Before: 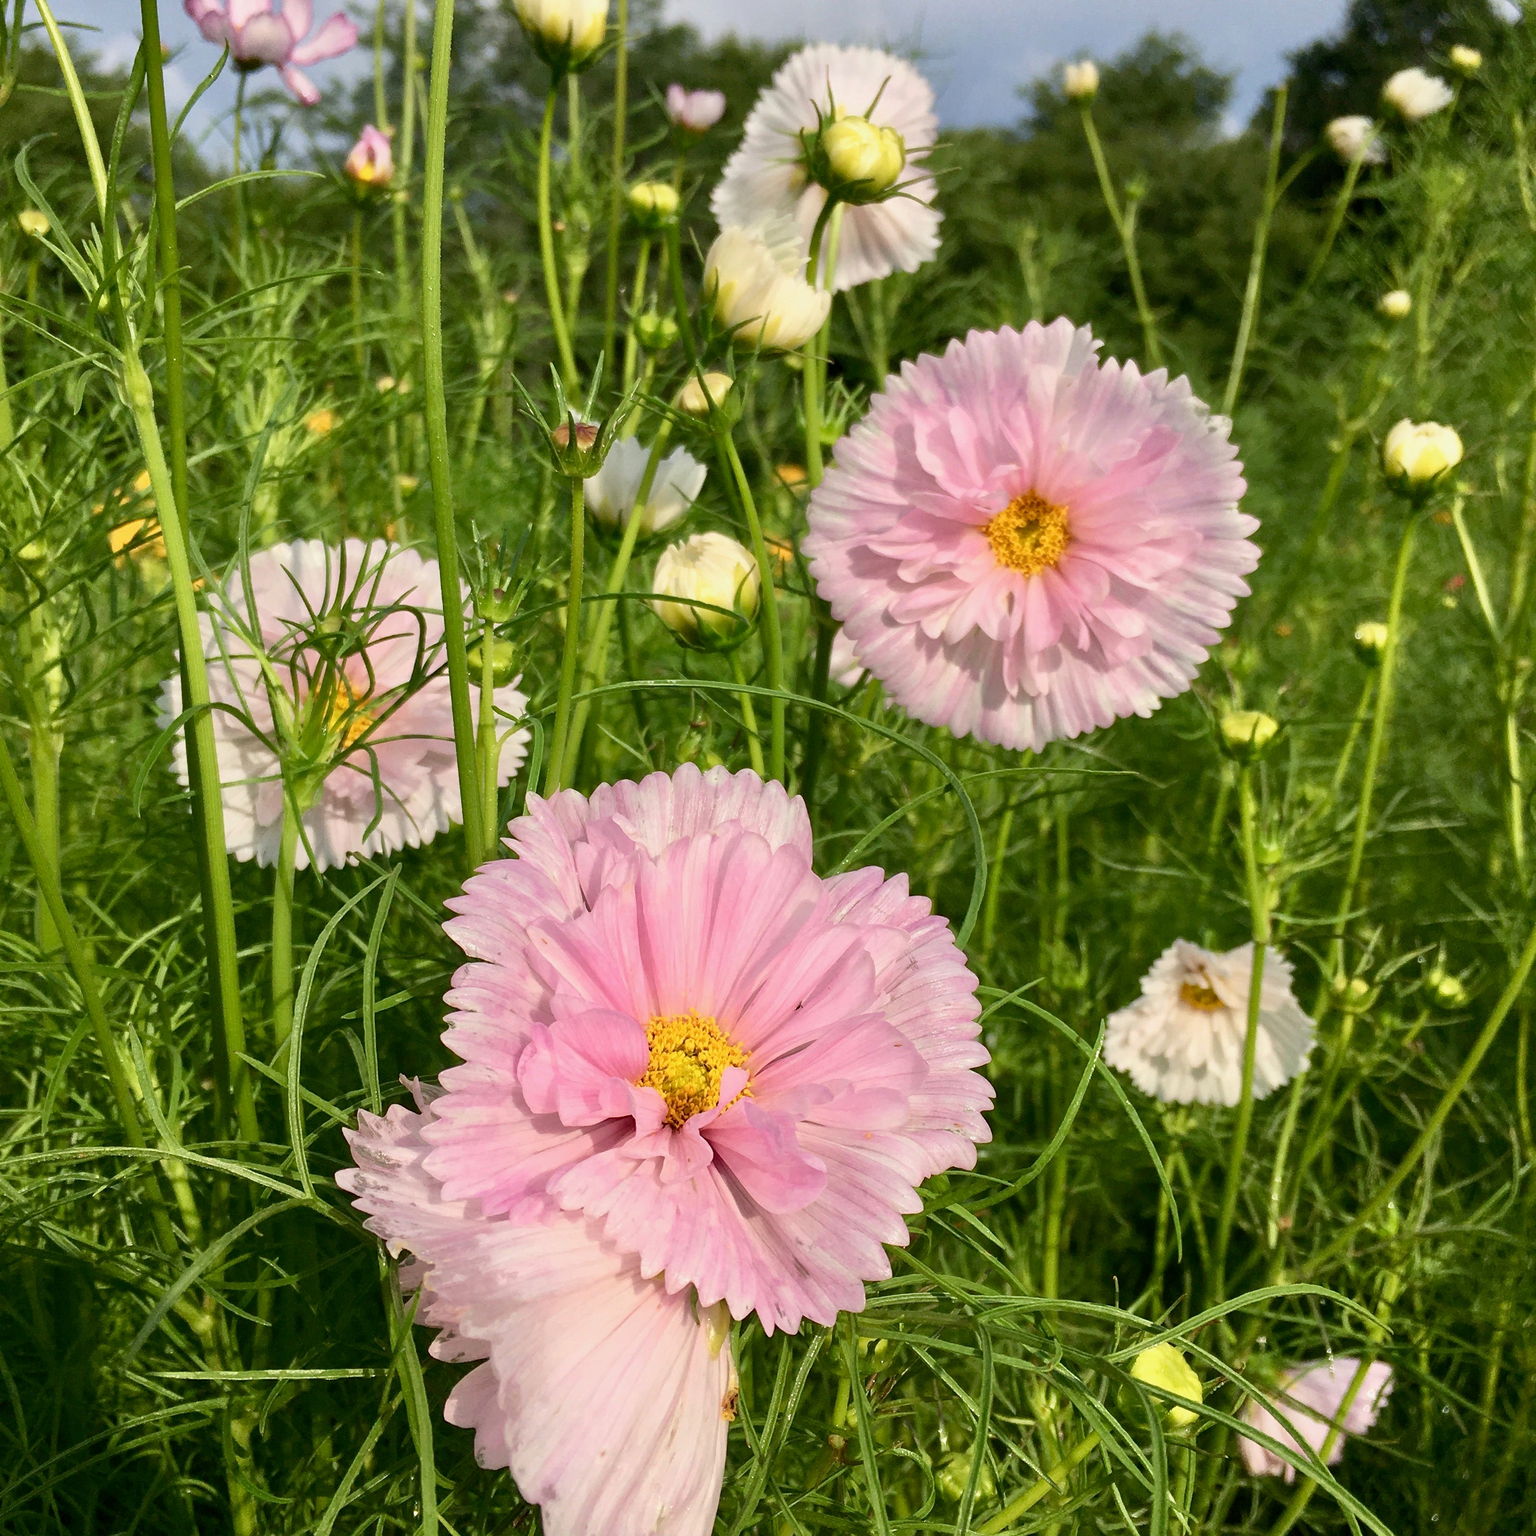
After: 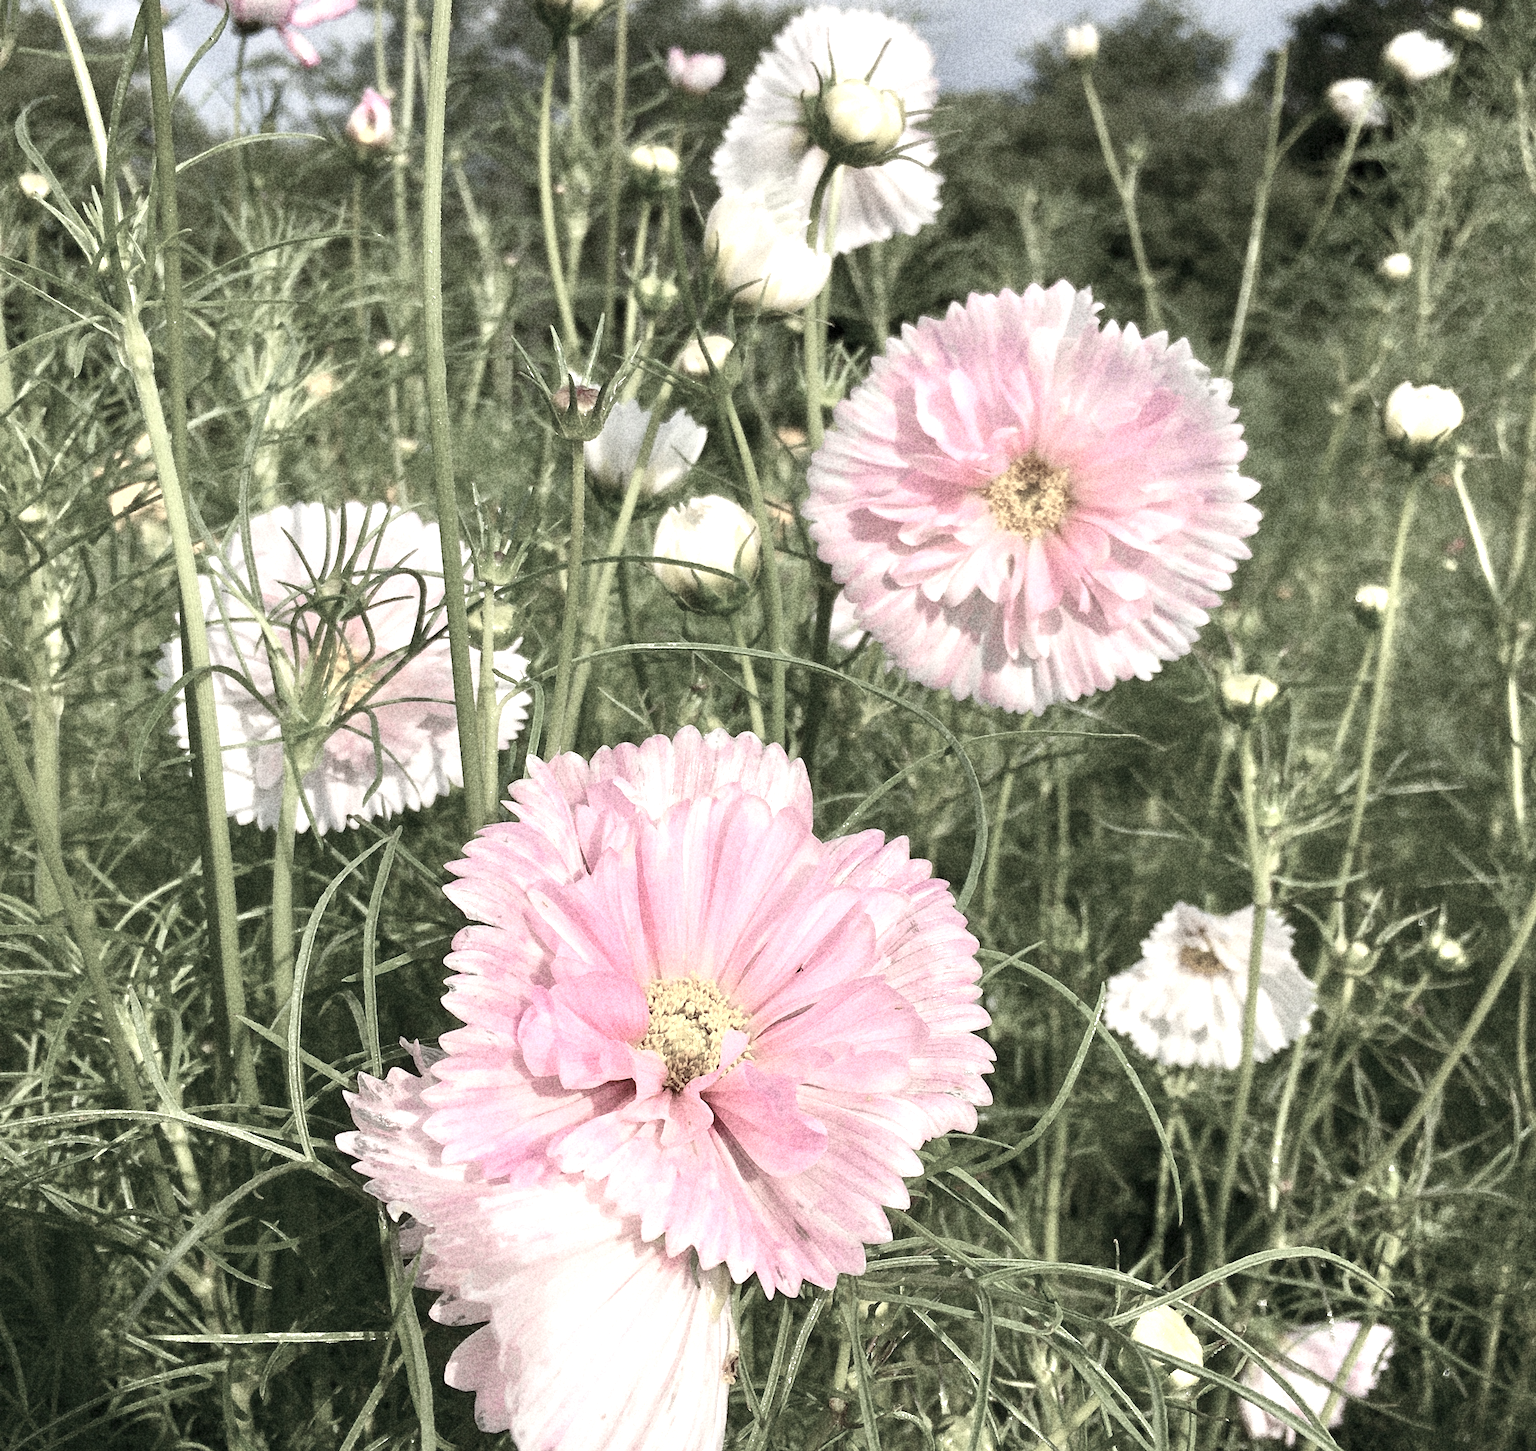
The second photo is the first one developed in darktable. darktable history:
color zones: curves: ch1 [(0, 0.34) (0.143, 0.164) (0.286, 0.152) (0.429, 0.176) (0.571, 0.173) (0.714, 0.188) (0.857, 0.199) (1, 0.34)]
exposure: black level correction 0, exposure 0.7 EV, compensate exposure bias true, compensate highlight preservation false
crop and rotate: top 2.479%, bottom 3.018%
grain: coarseness 14.49 ISO, strength 48.04%, mid-tones bias 35%
